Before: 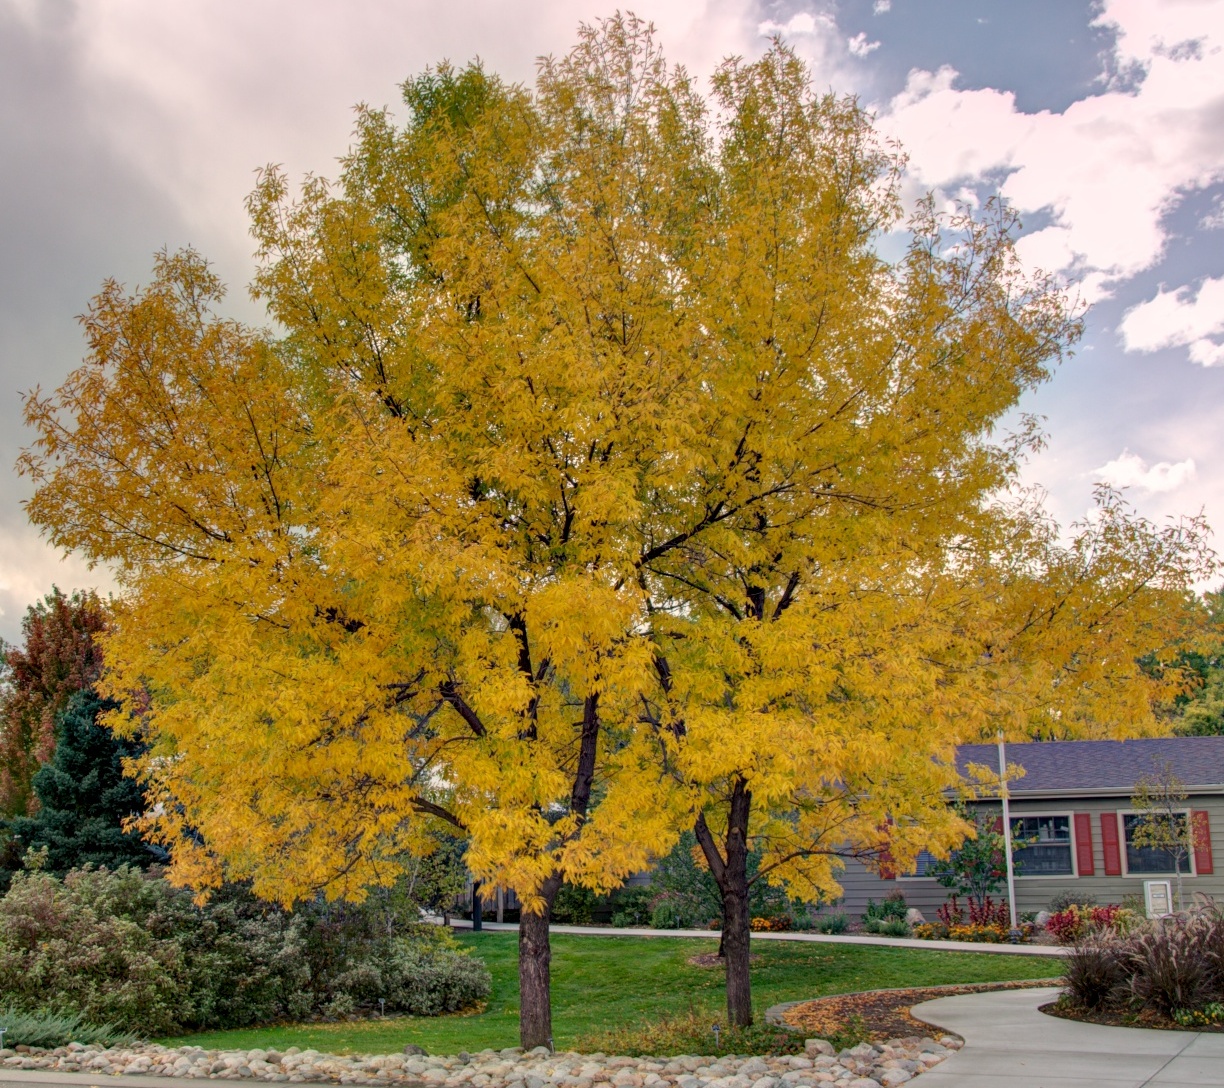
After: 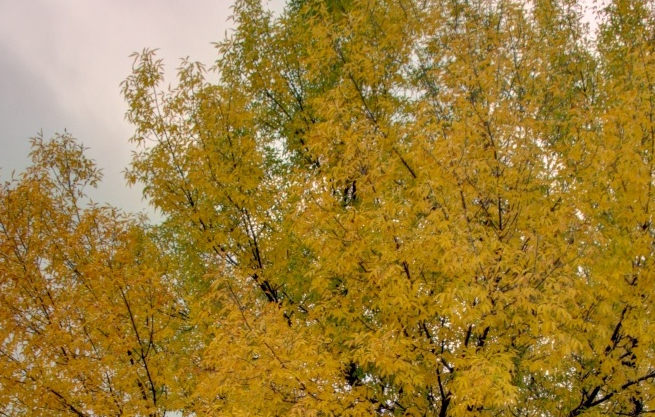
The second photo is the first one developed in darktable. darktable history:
crop: left 10.166%, top 10.597%, right 36.285%, bottom 51.021%
